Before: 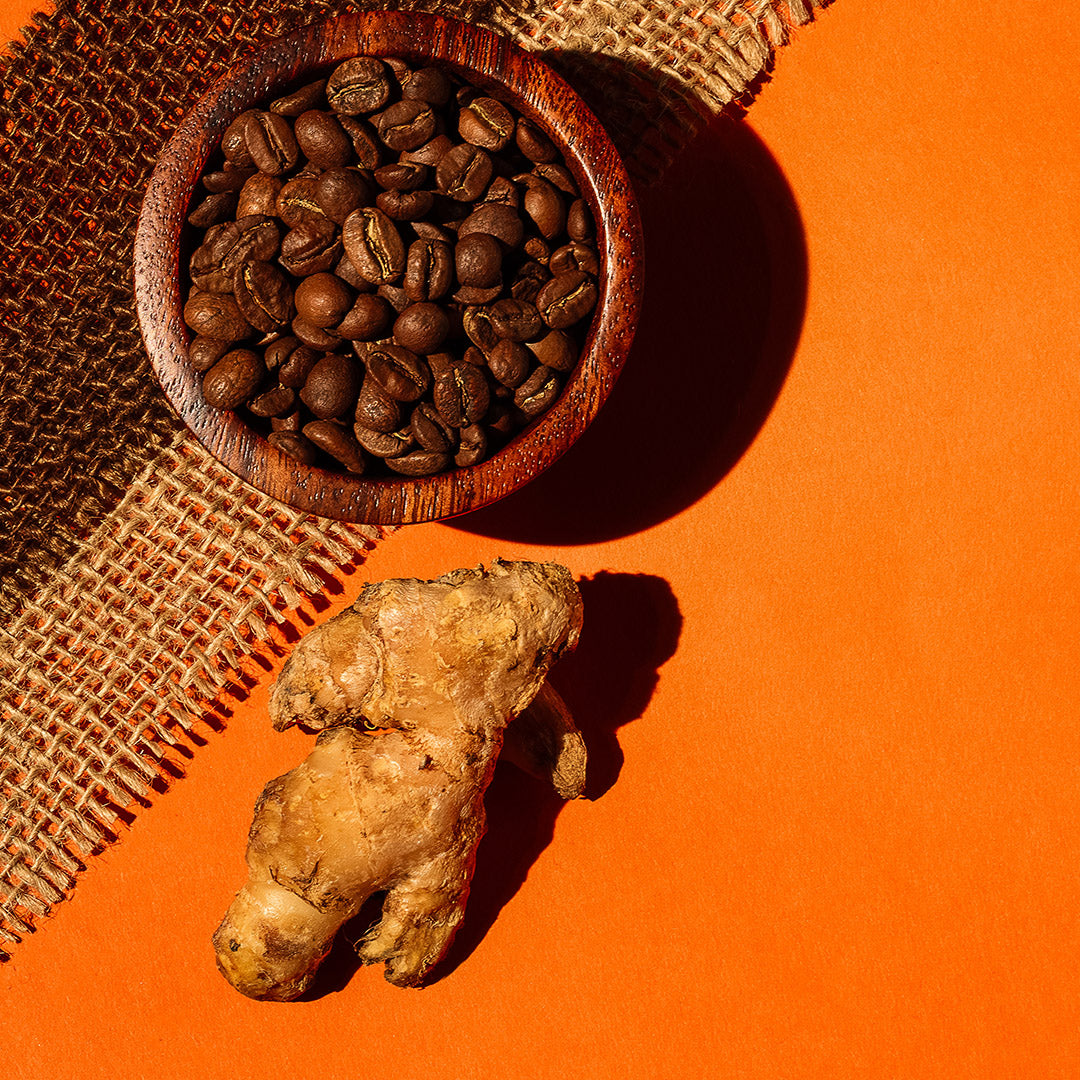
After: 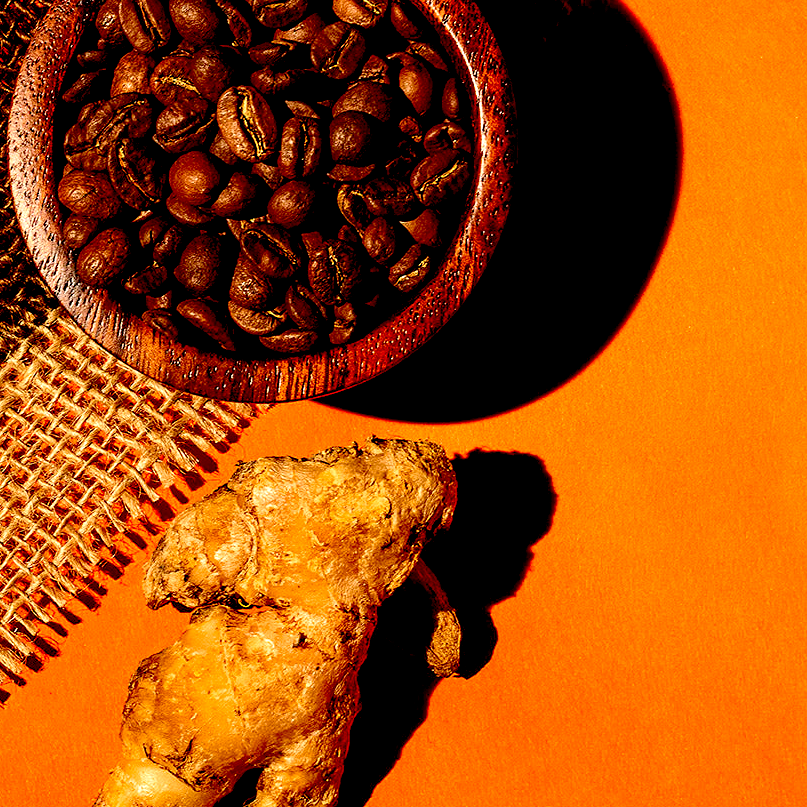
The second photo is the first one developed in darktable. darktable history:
crop and rotate: left 11.831%, top 11.346%, right 13.429%, bottom 13.899%
color correction: highlights a* 5.38, highlights b* 5.3, shadows a* -4.26, shadows b* -5.11
exposure: black level correction 0.04, exposure 0.5 EV, compensate highlight preservation false
